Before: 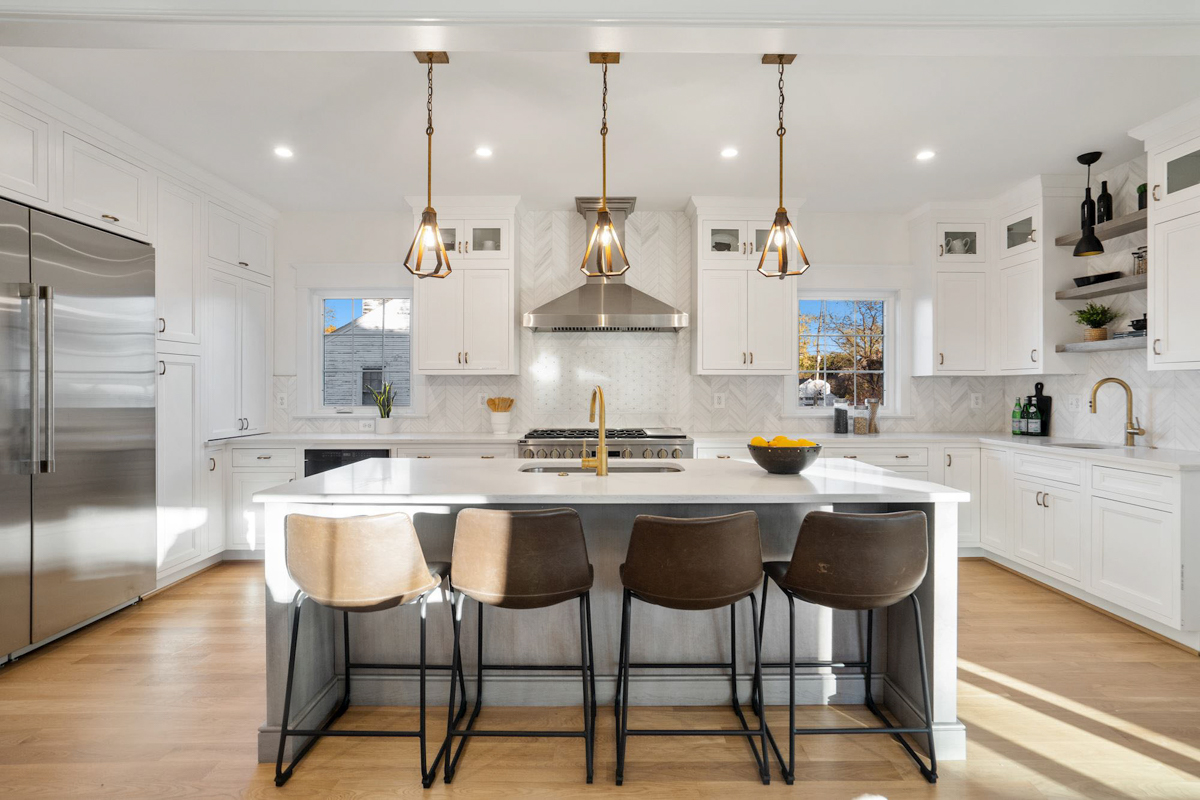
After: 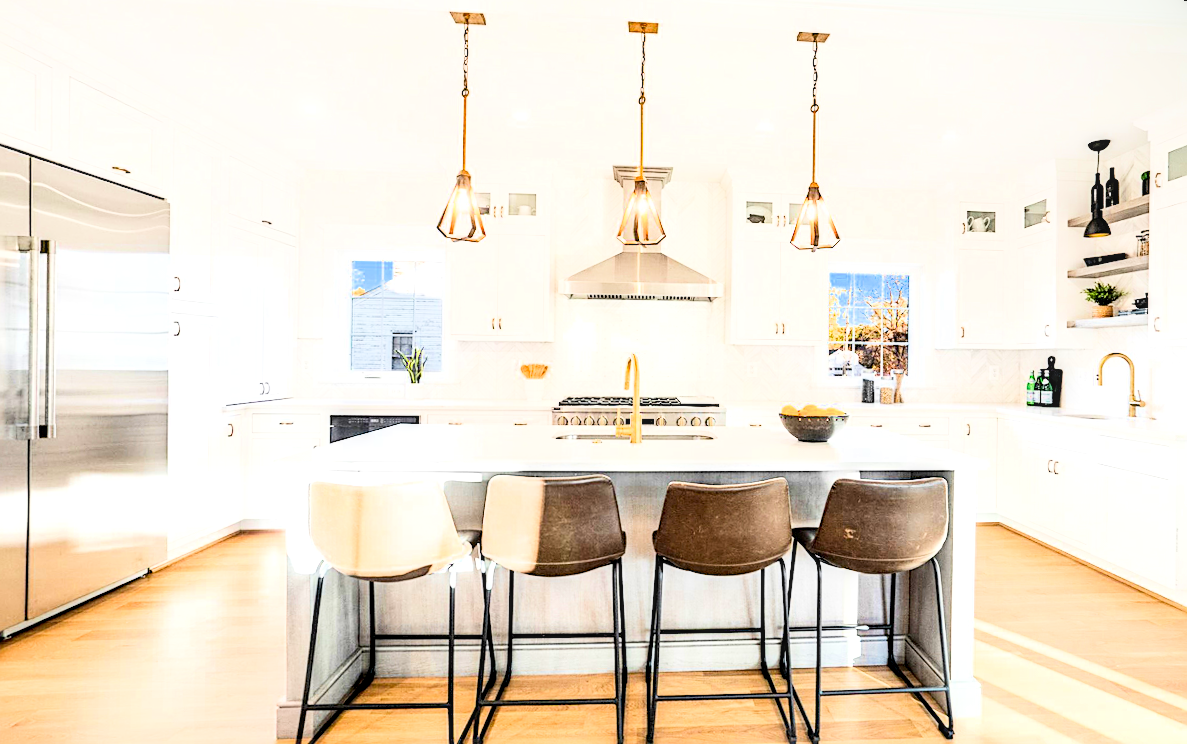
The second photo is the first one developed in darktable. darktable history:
contrast brightness saturation: contrast 0.18, saturation 0.3
filmic rgb: middle gray luminance 3.44%, black relative exposure -5.92 EV, white relative exposure 6.33 EV, threshold 6 EV, dynamic range scaling 22.4%, target black luminance 0%, hardness 2.33, latitude 45.85%, contrast 0.78, highlights saturation mix 100%, shadows ↔ highlights balance 0.033%, add noise in highlights 0, preserve chrominance max RGB, color science v3 (2019), use custom middle-gray values true, iterations of high-quality reconstruction 0, contrast in highlights soft, enable highlight reconstruction true
exposure: exposure 0.507 EV, compensate highlight preservation false
rotate and perspective: rotation 0.679°, lens shift (horizontal) 0.136, crop left 0.009, crop right 0.991, crop top 0.078, crop bottom 0.95
tone equalizer: -8 EV -1.08 EV, -7 EV -1.01 EV, -6 EV -0.867 EV, -5 EV -0.578 EV, -3 EV 0.578 EV, -2 EV 0.867 EV, -1 EV 1.01 EV, +0 EV 1.08 EV, edges refinement/feathering 500, mask exposure compensation -1.57 EV, preserve details no
sharpen: on, module defaults
local contrast: detail 142%
